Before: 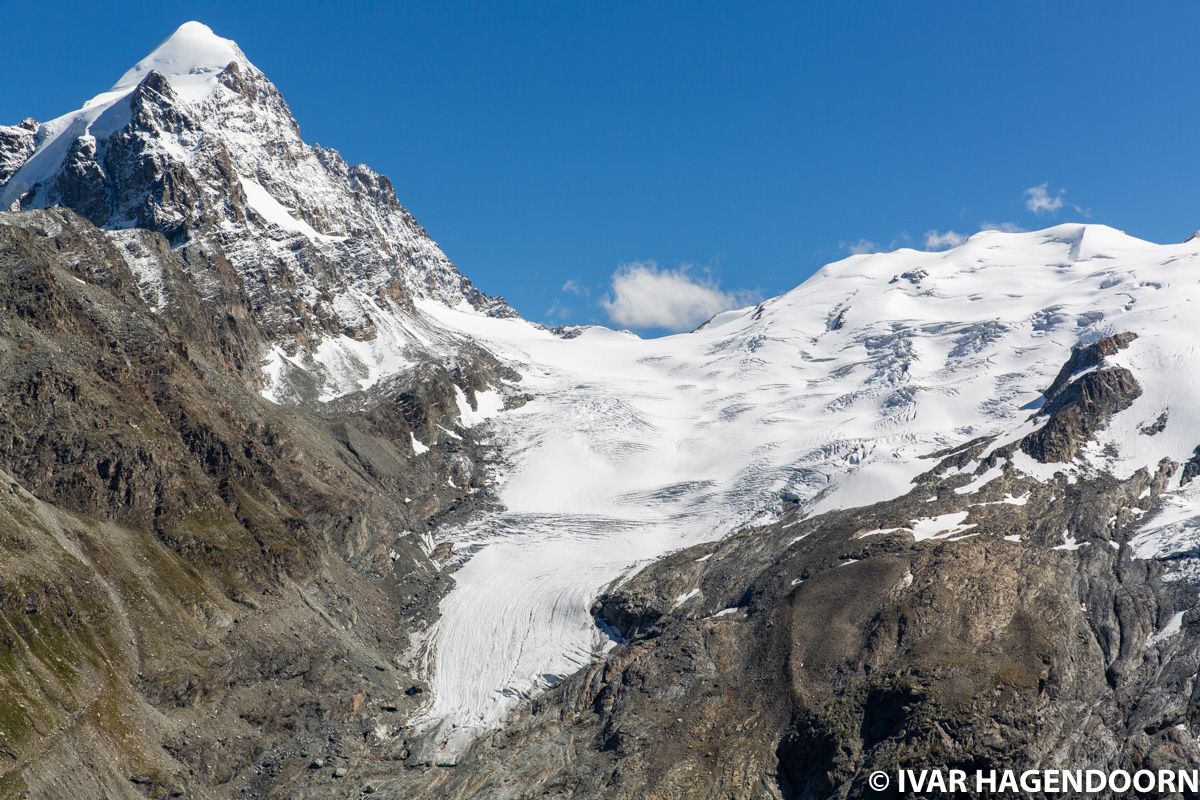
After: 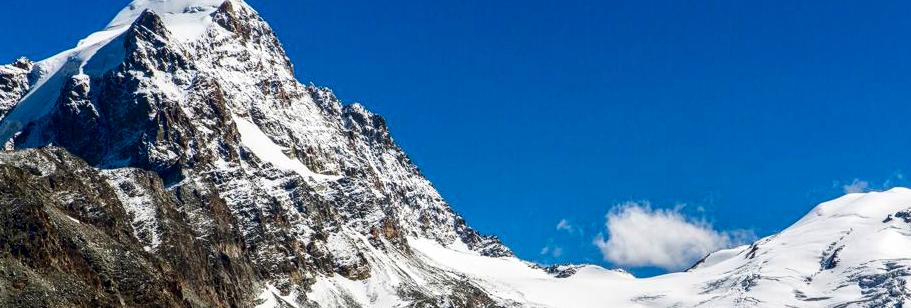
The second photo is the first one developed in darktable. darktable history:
local contrast: on, module defaults
crop: left 0.521%, top 7.64%, right 23.561%, bottom 53.83%
contrast brightness saturation: contrast 0.223, brightness -0.189, saturation 0.233
color correction: highlights b* 0.024, saturation 1.15
